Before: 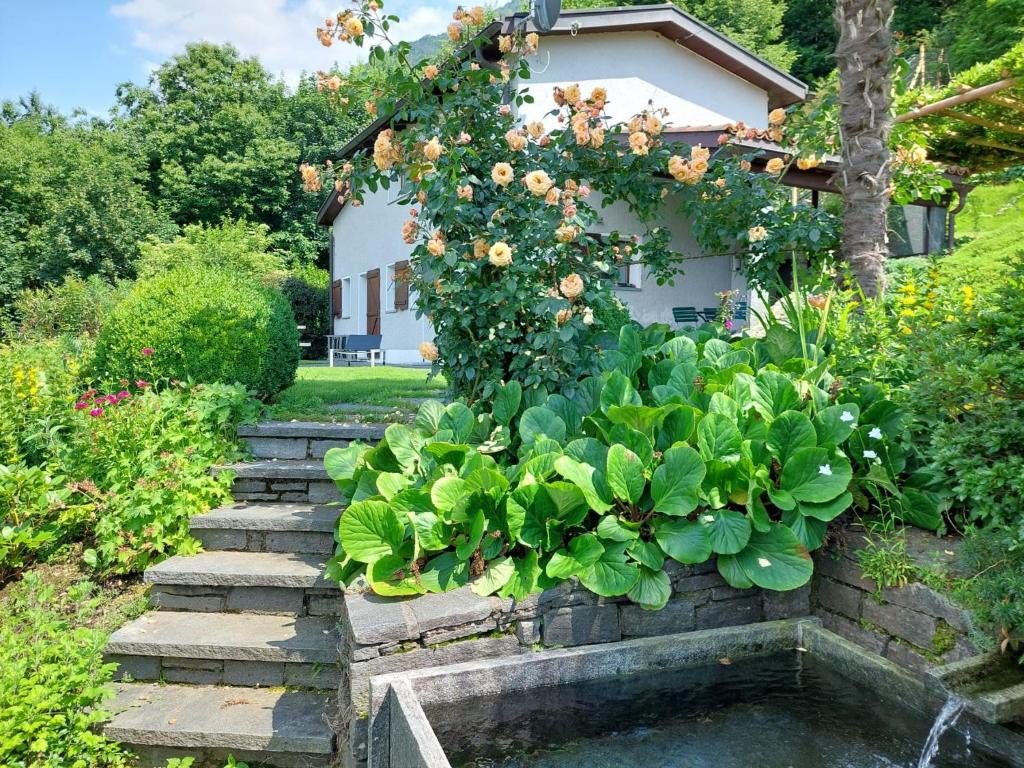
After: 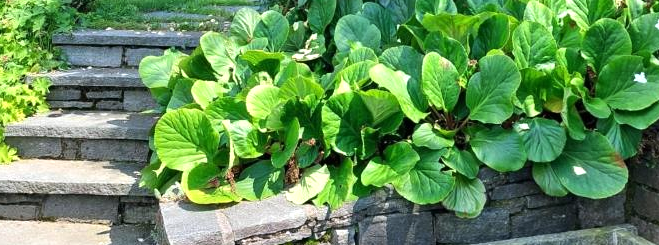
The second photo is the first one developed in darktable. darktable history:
white balance: red 1.009, blue 1.027
tone equalizer: -8 EV -0.417 EV, -7 EV -0.389 EV, -6 EV -0.333 EV, -5 EV -0.222 EV, -3 EV 0.222 EV, -2 EV 0.333 EV, -1 EV 0.389 EV, +0 EV 0.417 EV, edges refinement/feathering 500, mask exposure compensation -1.57 EV, preserve details no
crop: left 18.091%, top 51.13%, right 17.525%, bottom 16.85%
